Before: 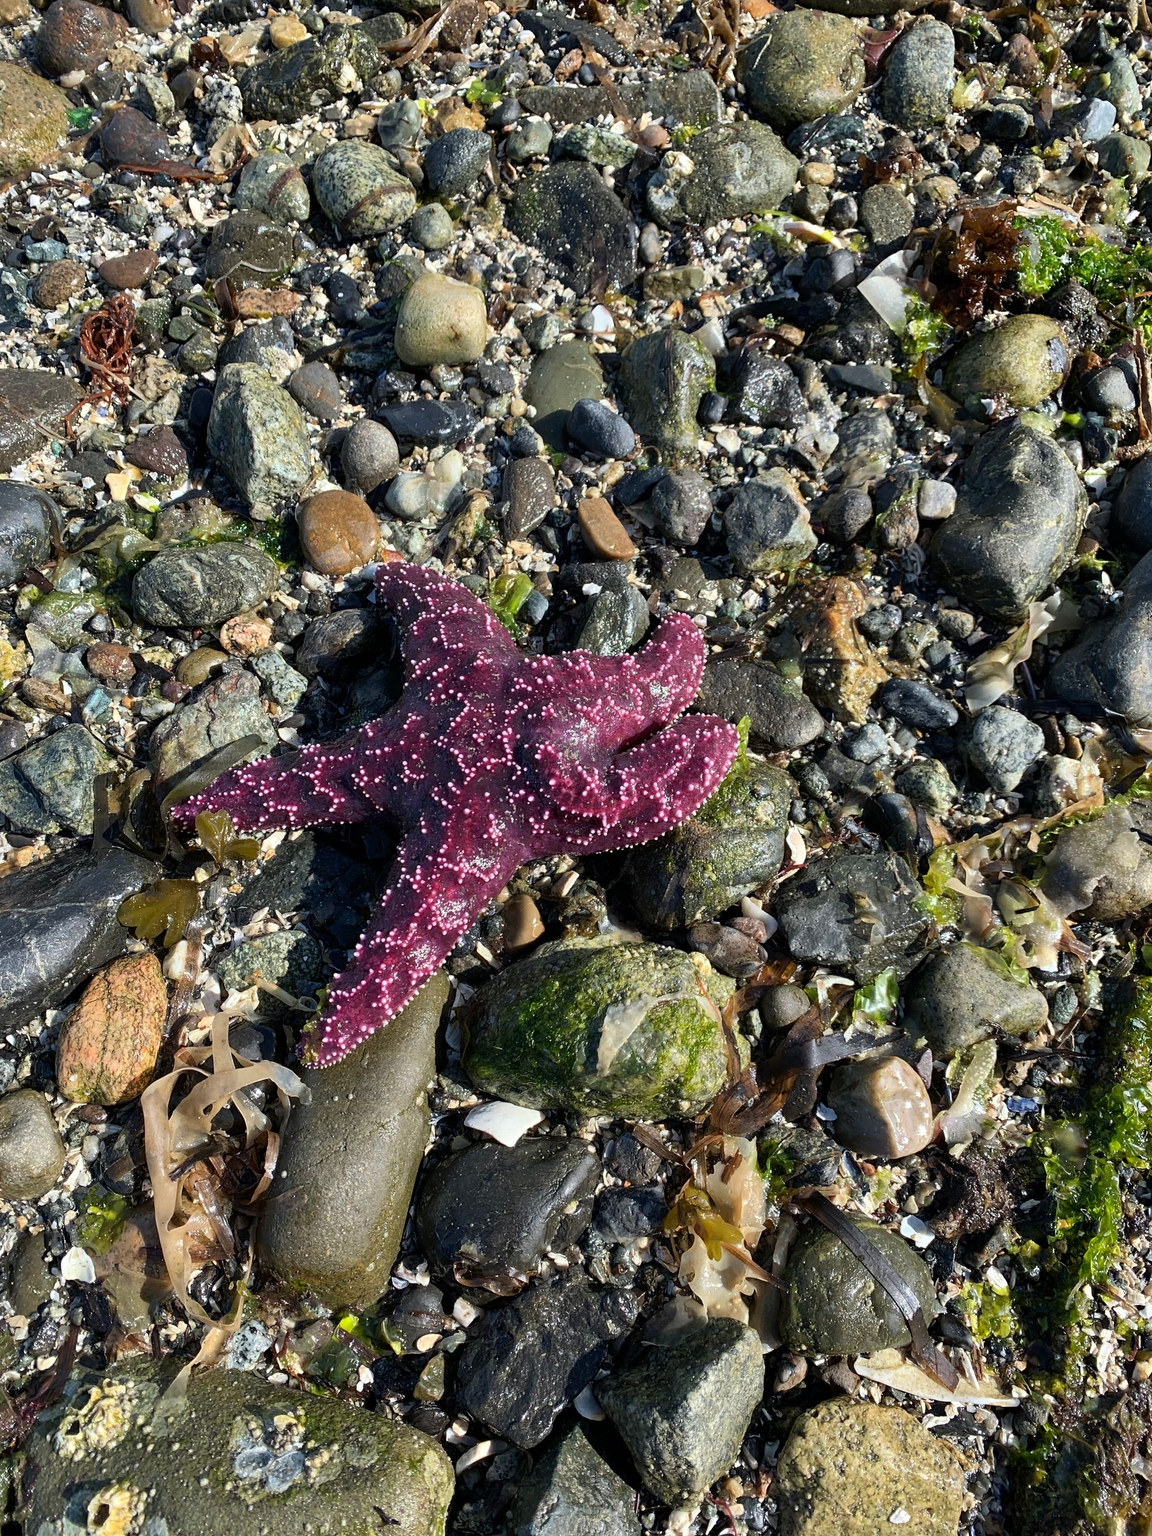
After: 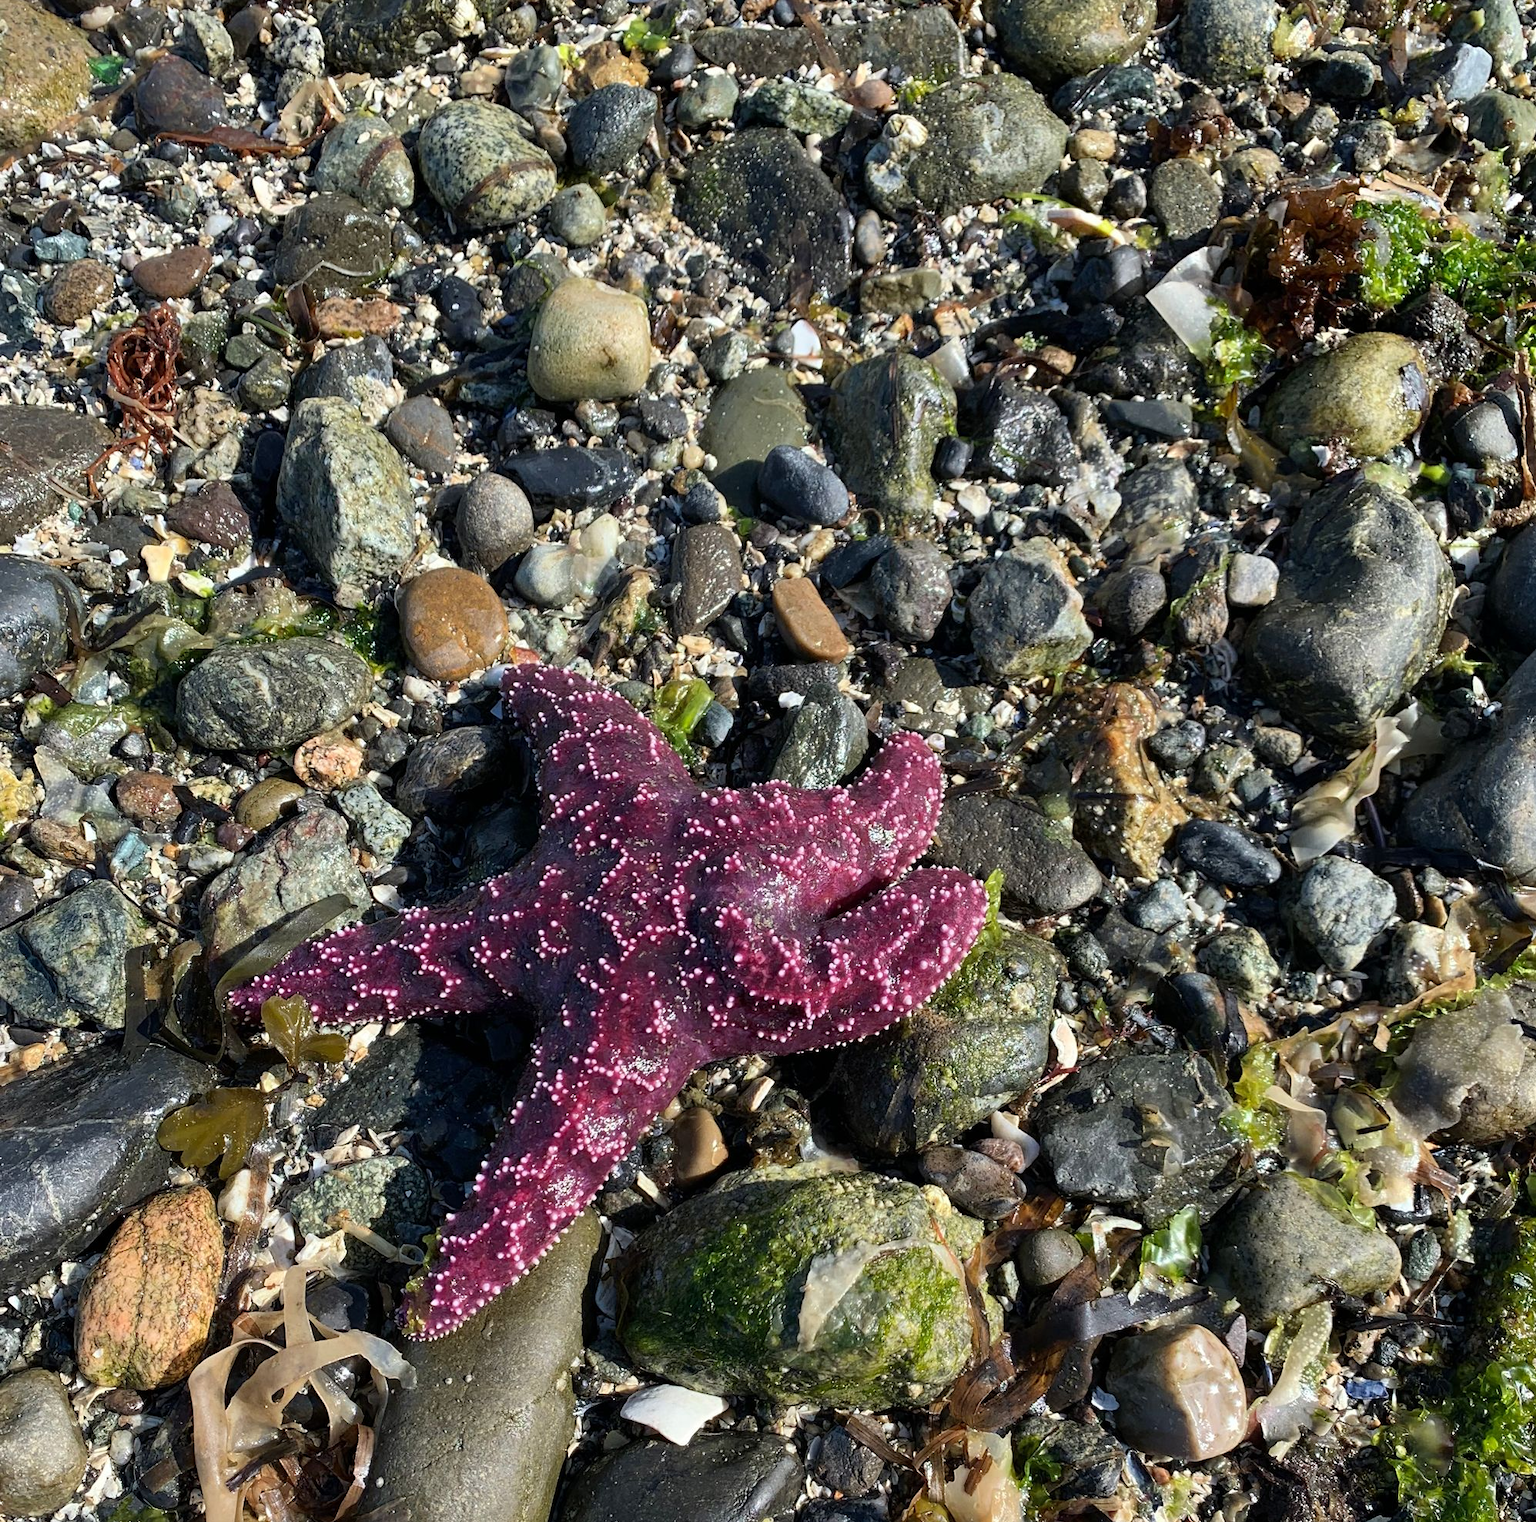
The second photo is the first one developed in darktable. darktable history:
crop: top 4.306%, bottom 21.494%
